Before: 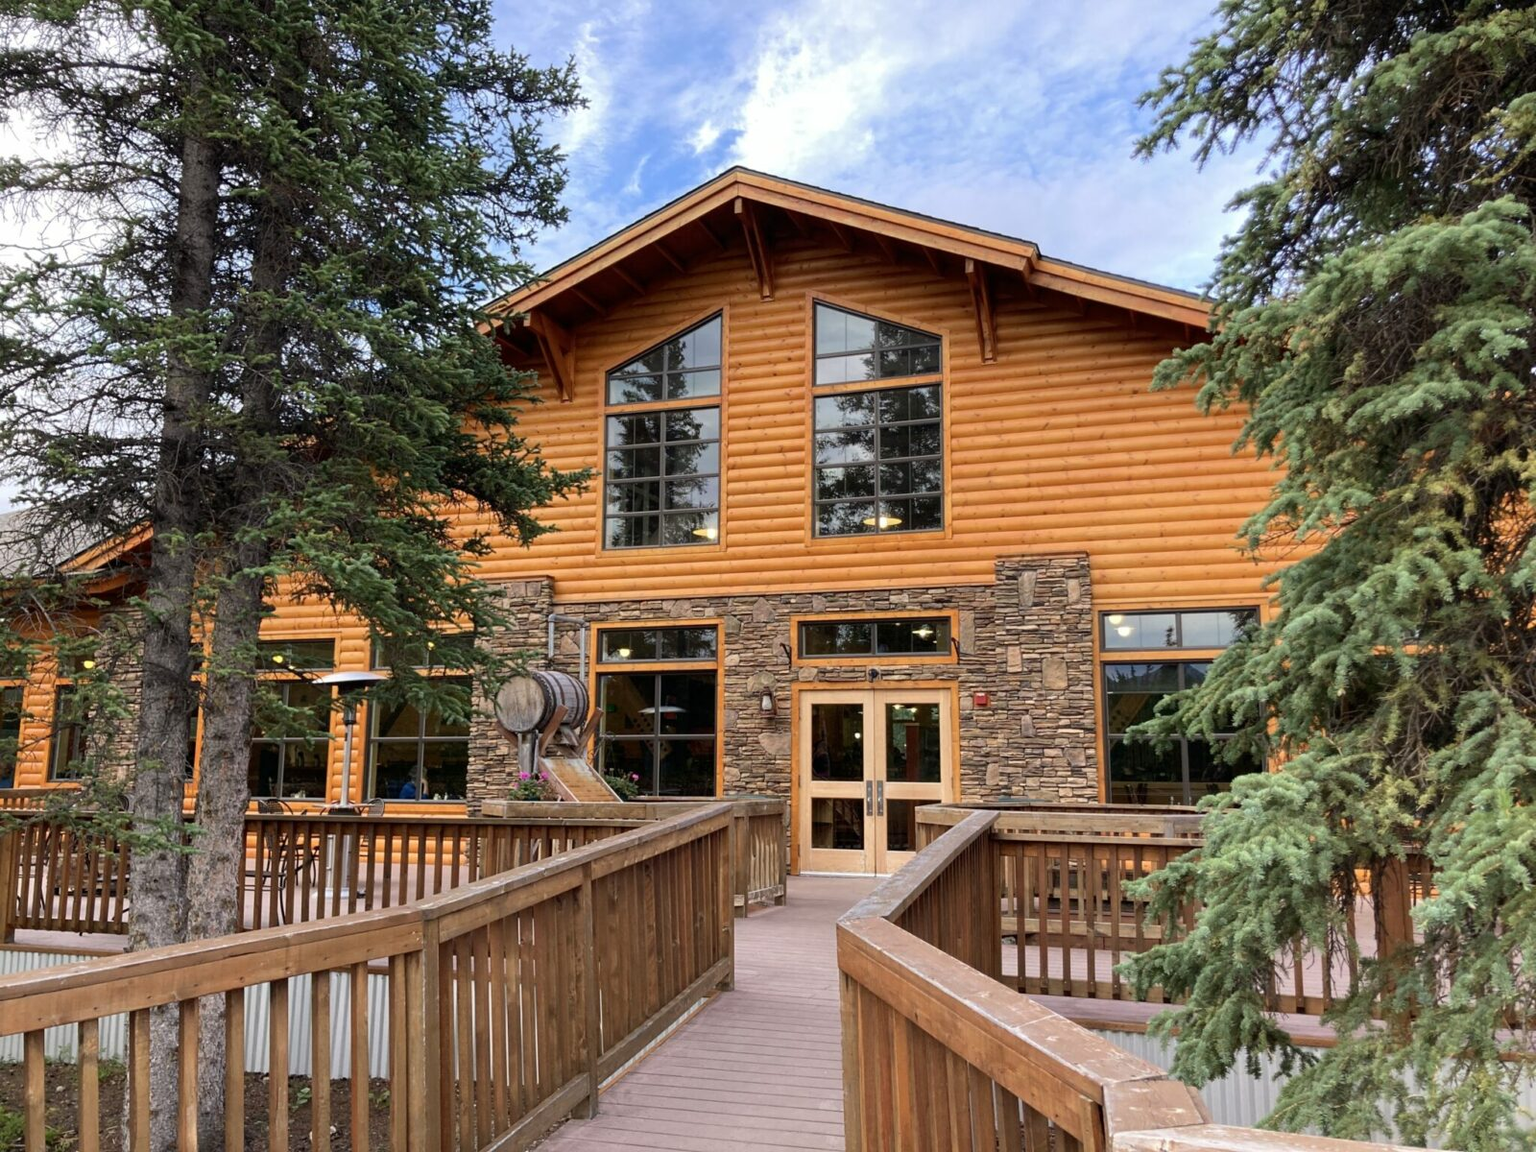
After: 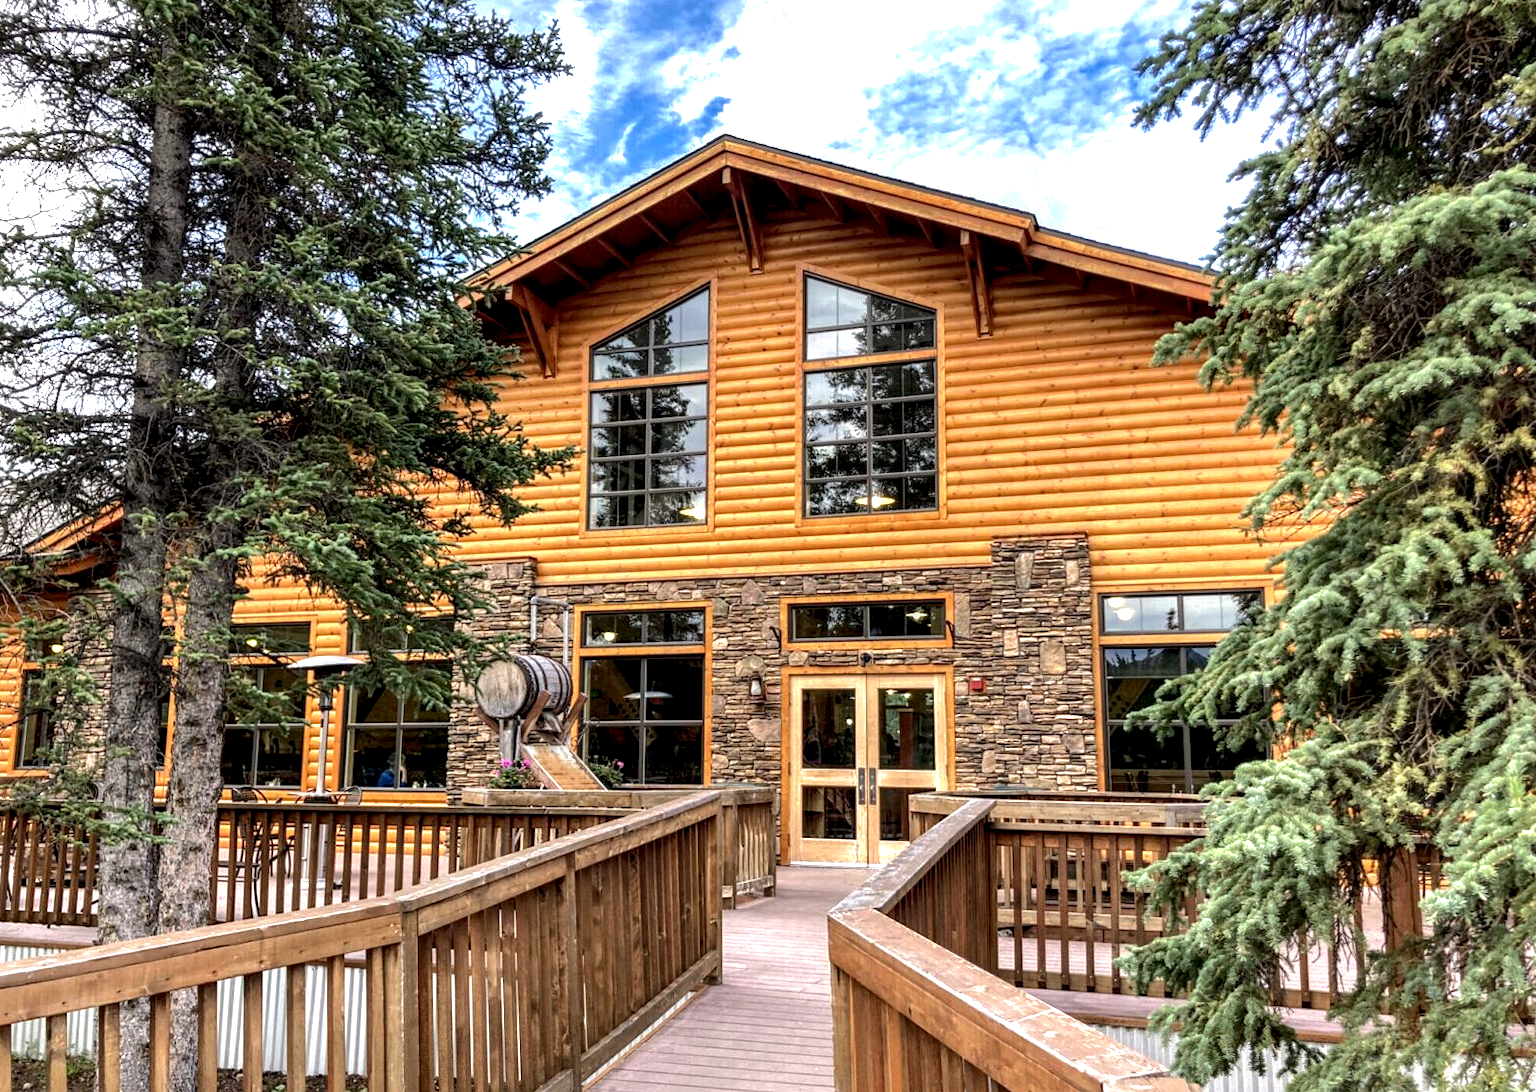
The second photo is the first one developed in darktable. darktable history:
exposure: exposure 0.692 EV, compensate exposure bias true, compensate highlight preservation false
crop: left 2.202%, top 3.12%, right 0.744%, bottom 4.851%
shadows and highlights: shadows 40.2, highlights -59.71
local contrast: highlights 17%, detail 185%
